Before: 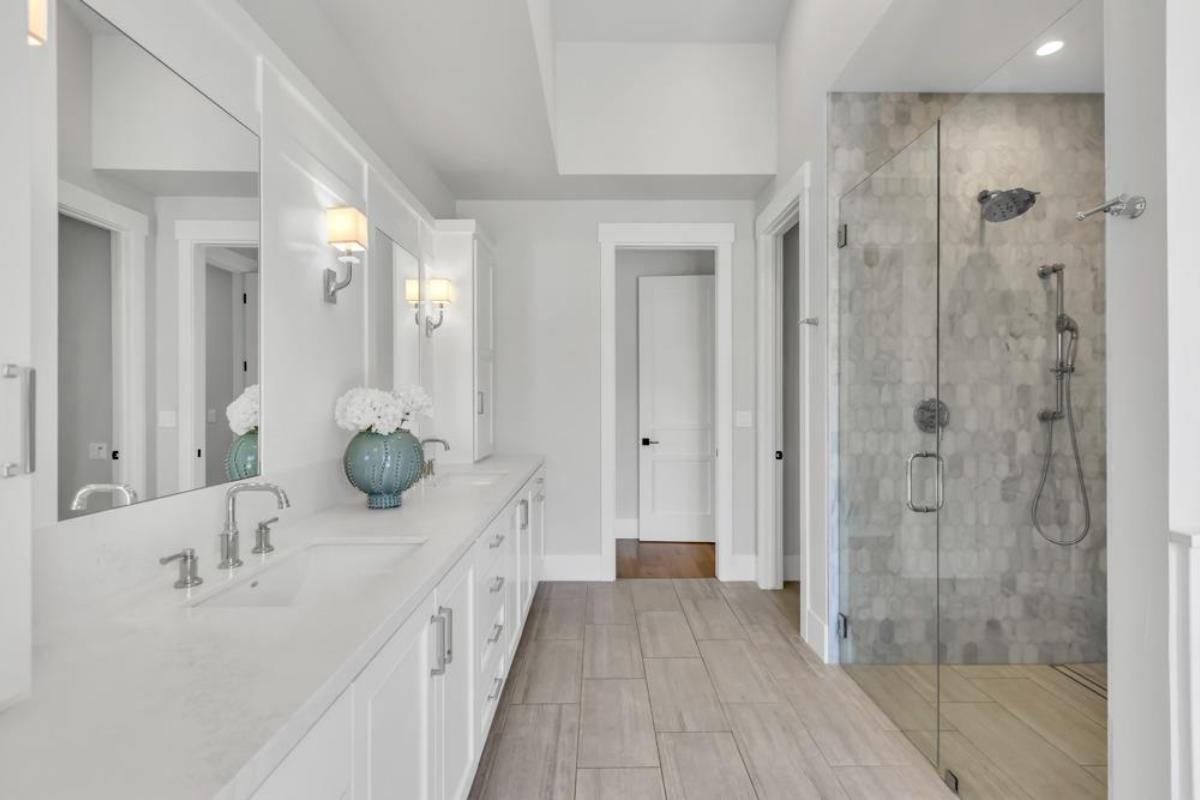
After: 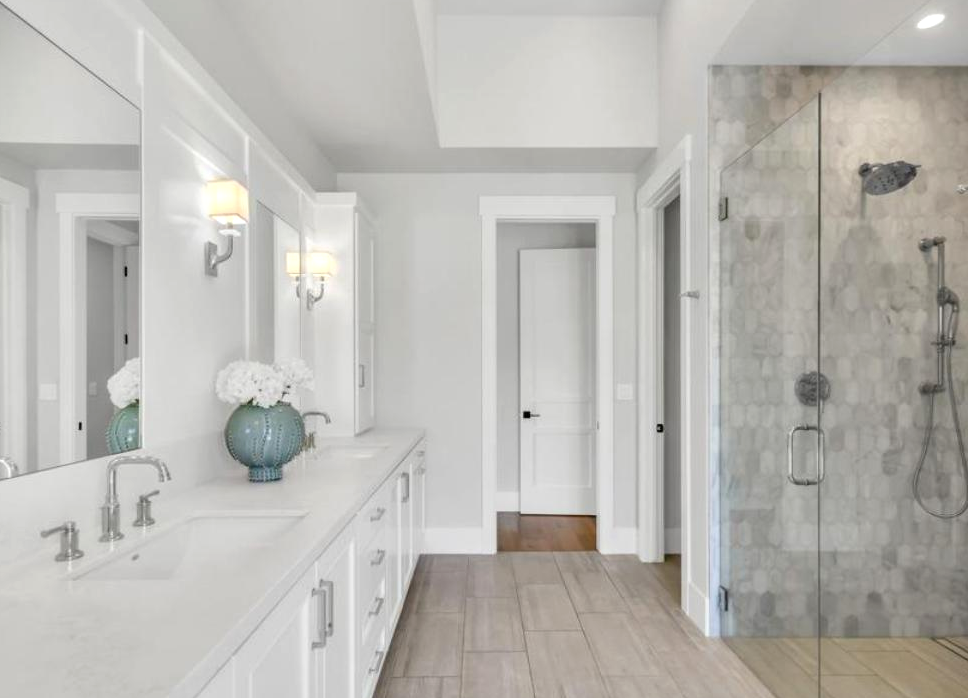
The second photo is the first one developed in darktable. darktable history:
exposure: exposure 0.201 EV, compensate exposure bias true, compensate highlight preservation false
crop: left 9.994%, top 3.482%, right 9.279%, bottom 9.209%
